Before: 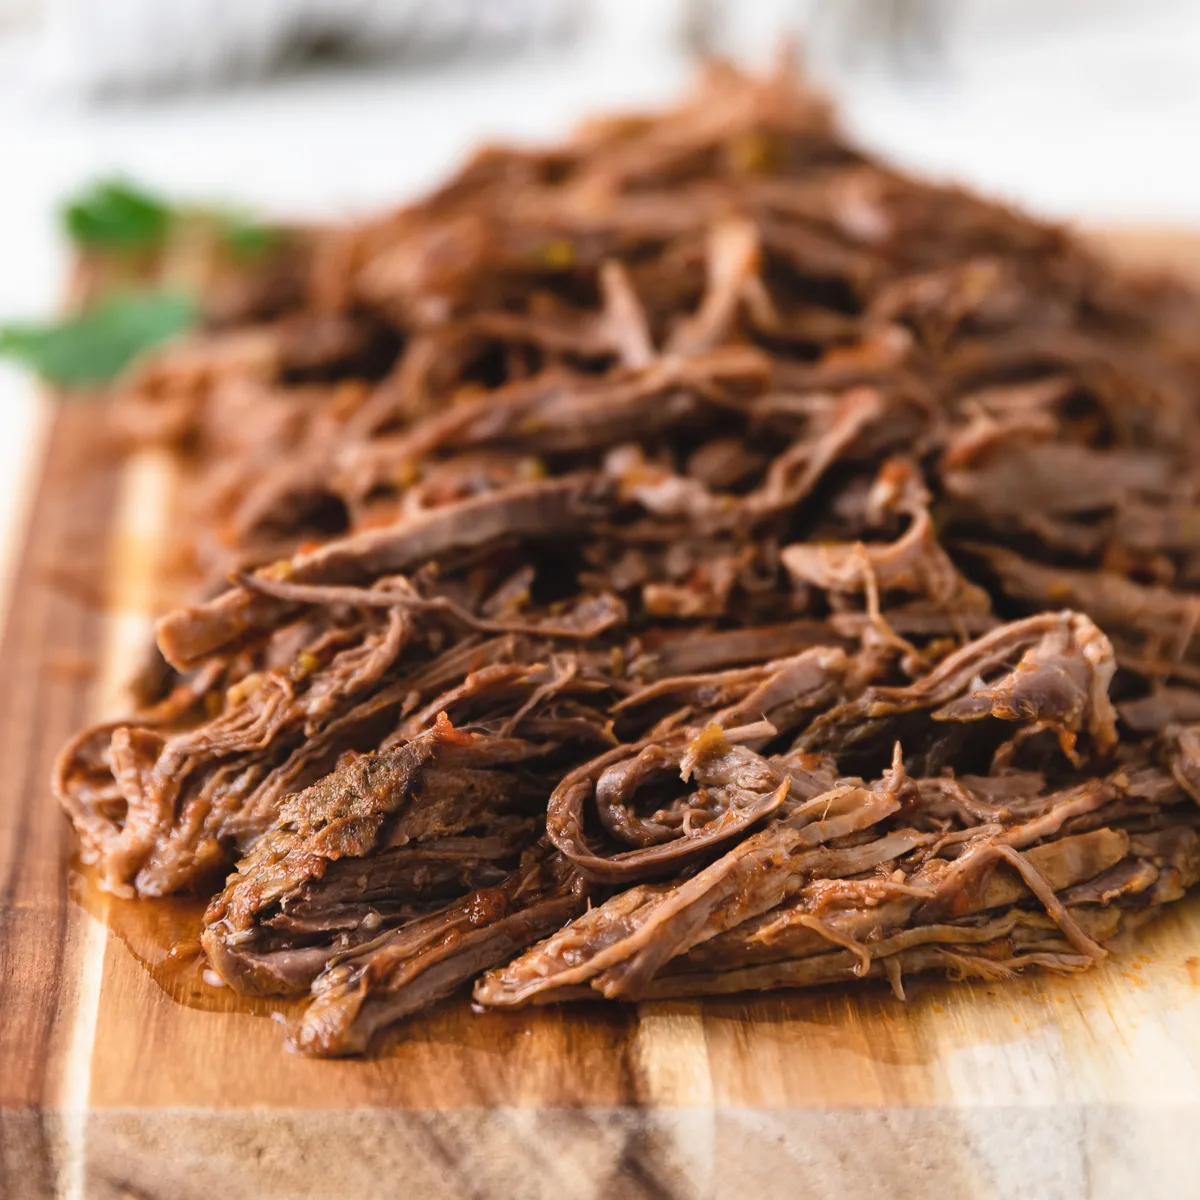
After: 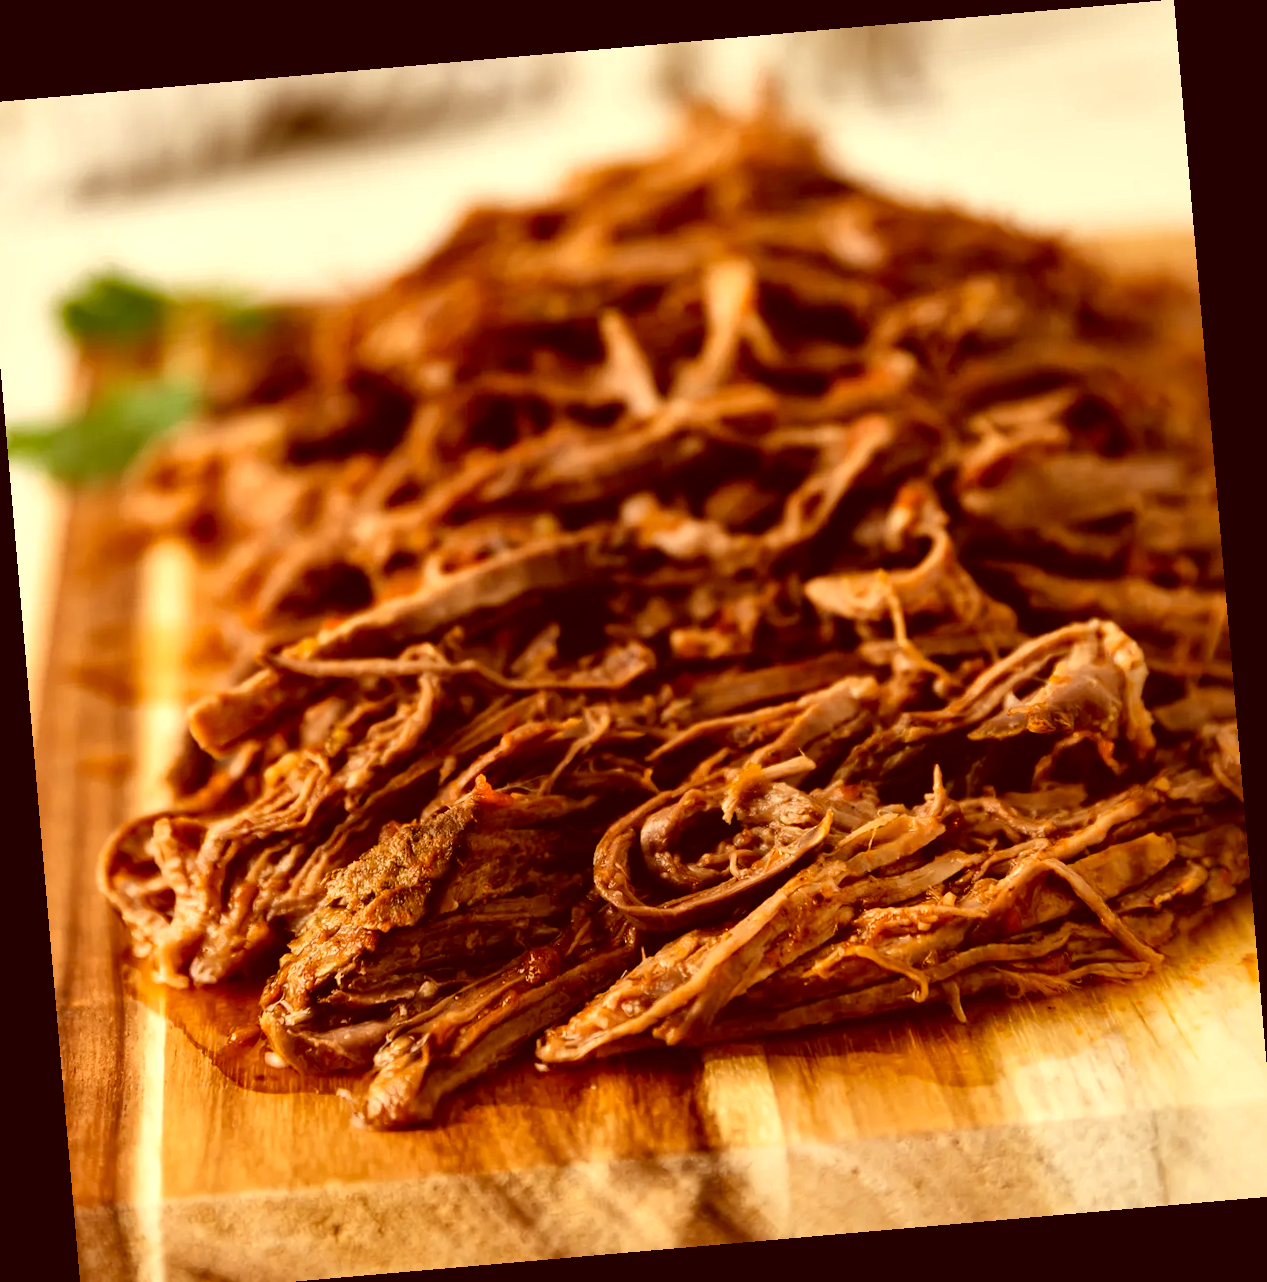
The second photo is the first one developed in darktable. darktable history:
rotate and perspective: rotation -4.98°, automatic cropping off
rgb levels: mode RGB, independent channels, levels [[0, 0.5, 1], [0, 0.521, 1], [0, 0.536, 1]]
local contrast: mode bilateral grid, contrast 25, coarseness 47, detail 151%, midtone range 0.2
crop and rotate: left 1.774%, right 0.633%, bottom 1.28%
color correction: highlights a* 1.12, highlights b* 24.26, shadows a* 15.58, shadows b* 24.26
